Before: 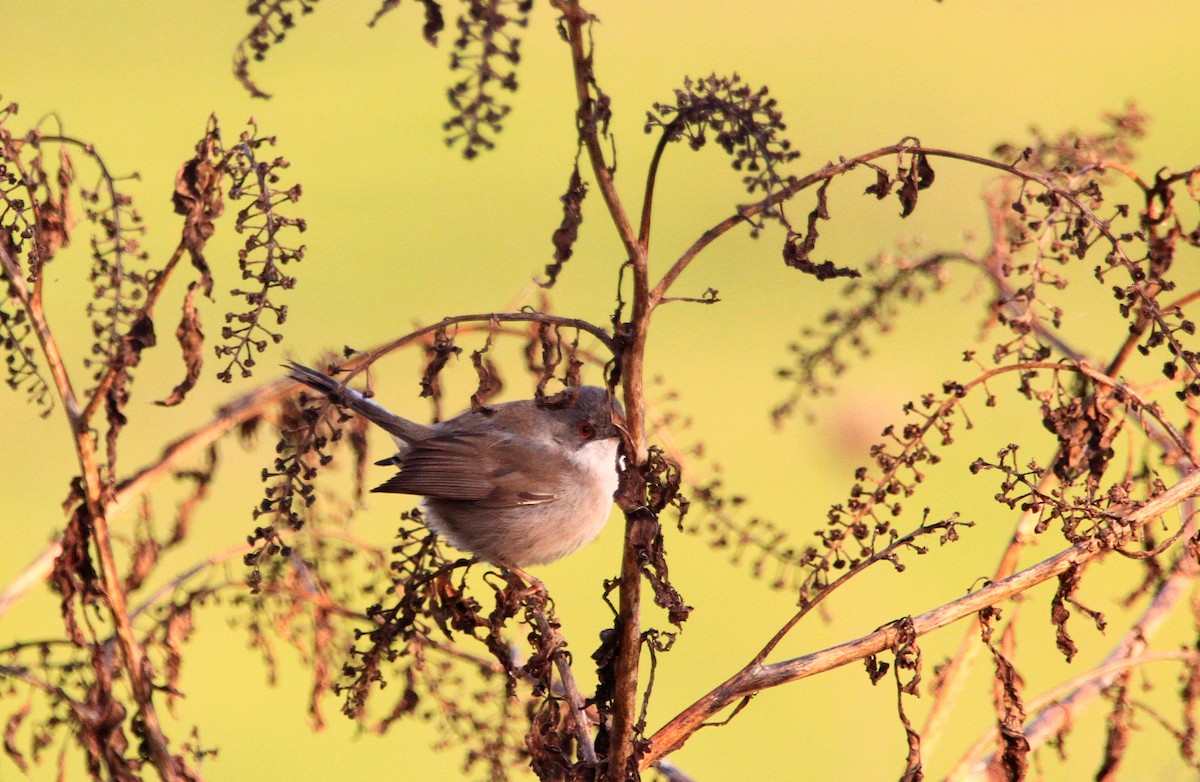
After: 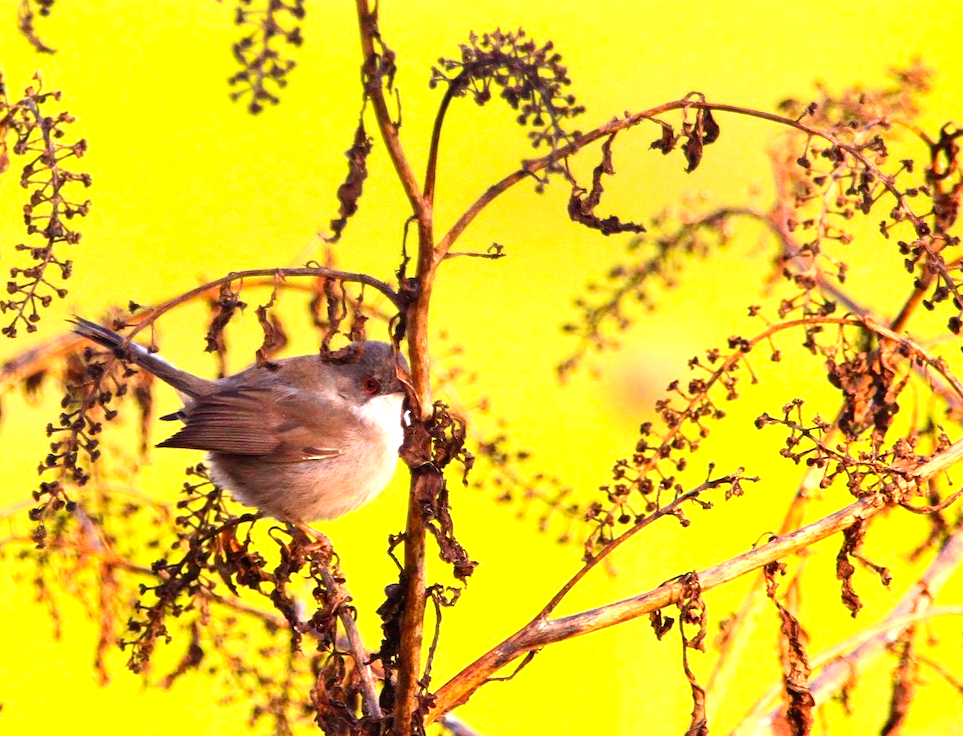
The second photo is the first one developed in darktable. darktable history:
color balance rgb: perceptual saturation grading › global saturation 25%, global vibrance 20%
crop and rotate: left 17.959%, top 5.771%, right 1.742%
exposure: black level correction 0, exposure 0.7 EV, compensate exposure bias true, compensate highlight preservation false
